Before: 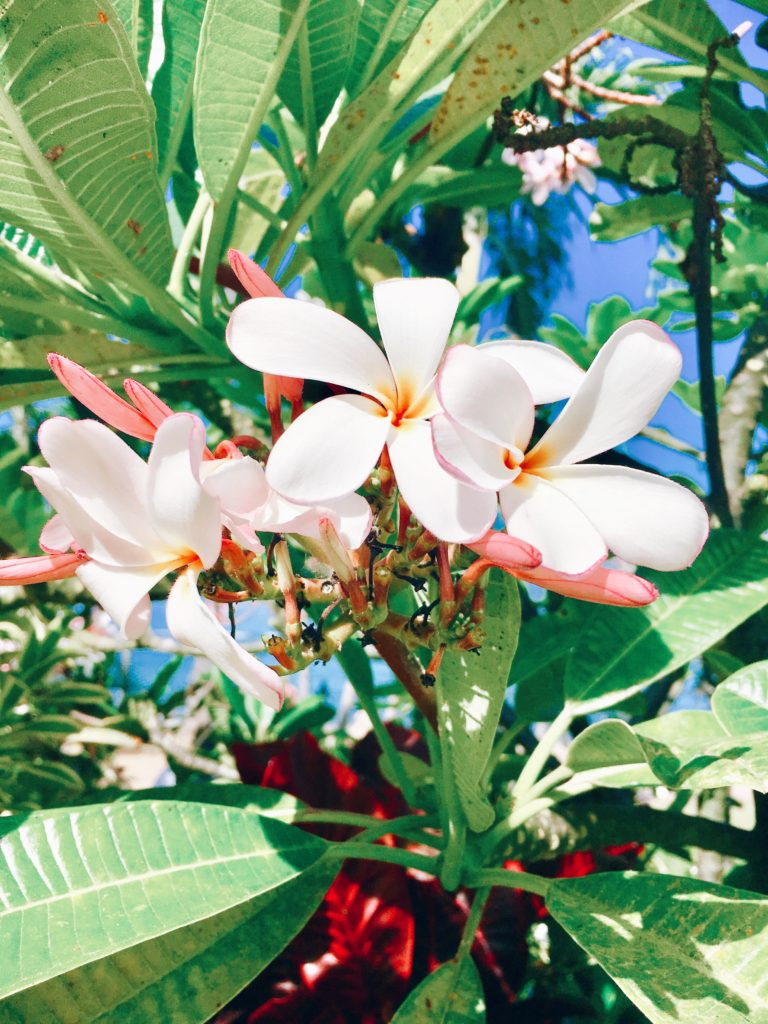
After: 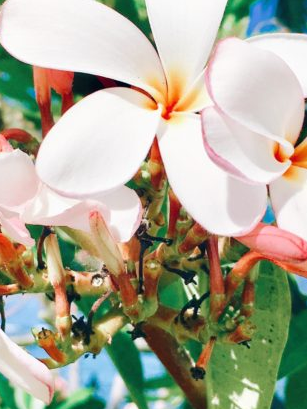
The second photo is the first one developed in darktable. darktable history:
tone equalizer: on, module defaults
crop: left 30%, top 30%, right 30%, bottom 30%
